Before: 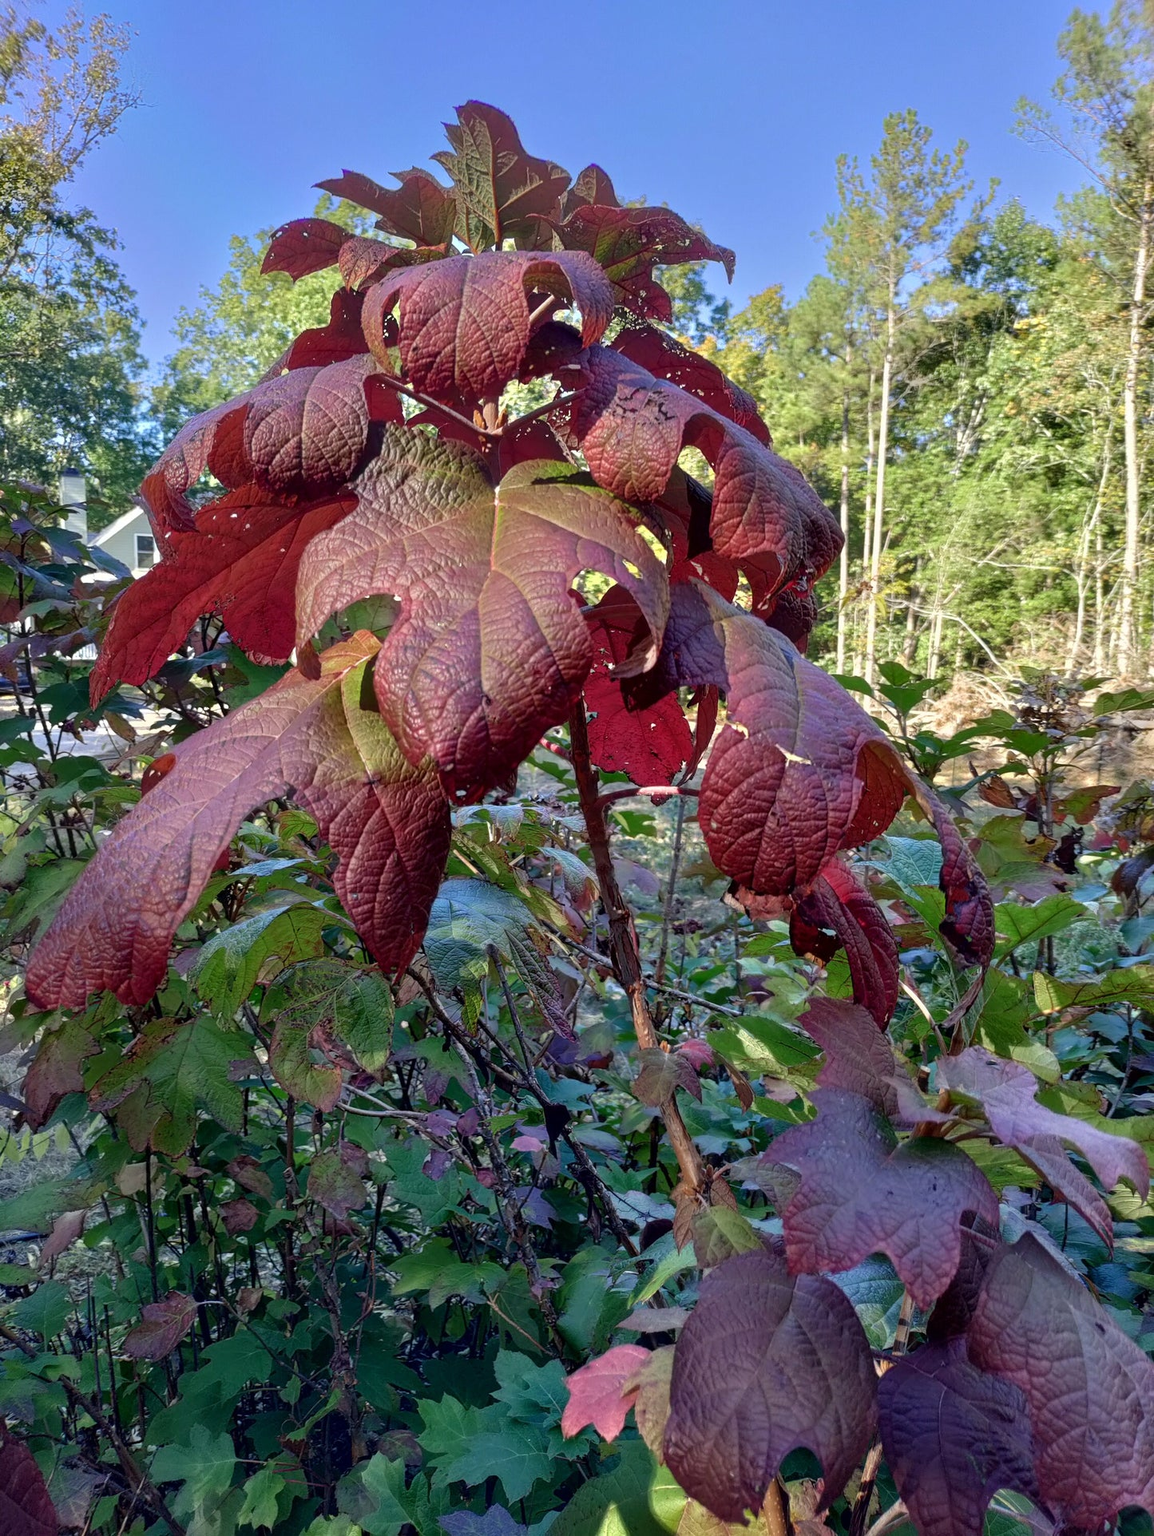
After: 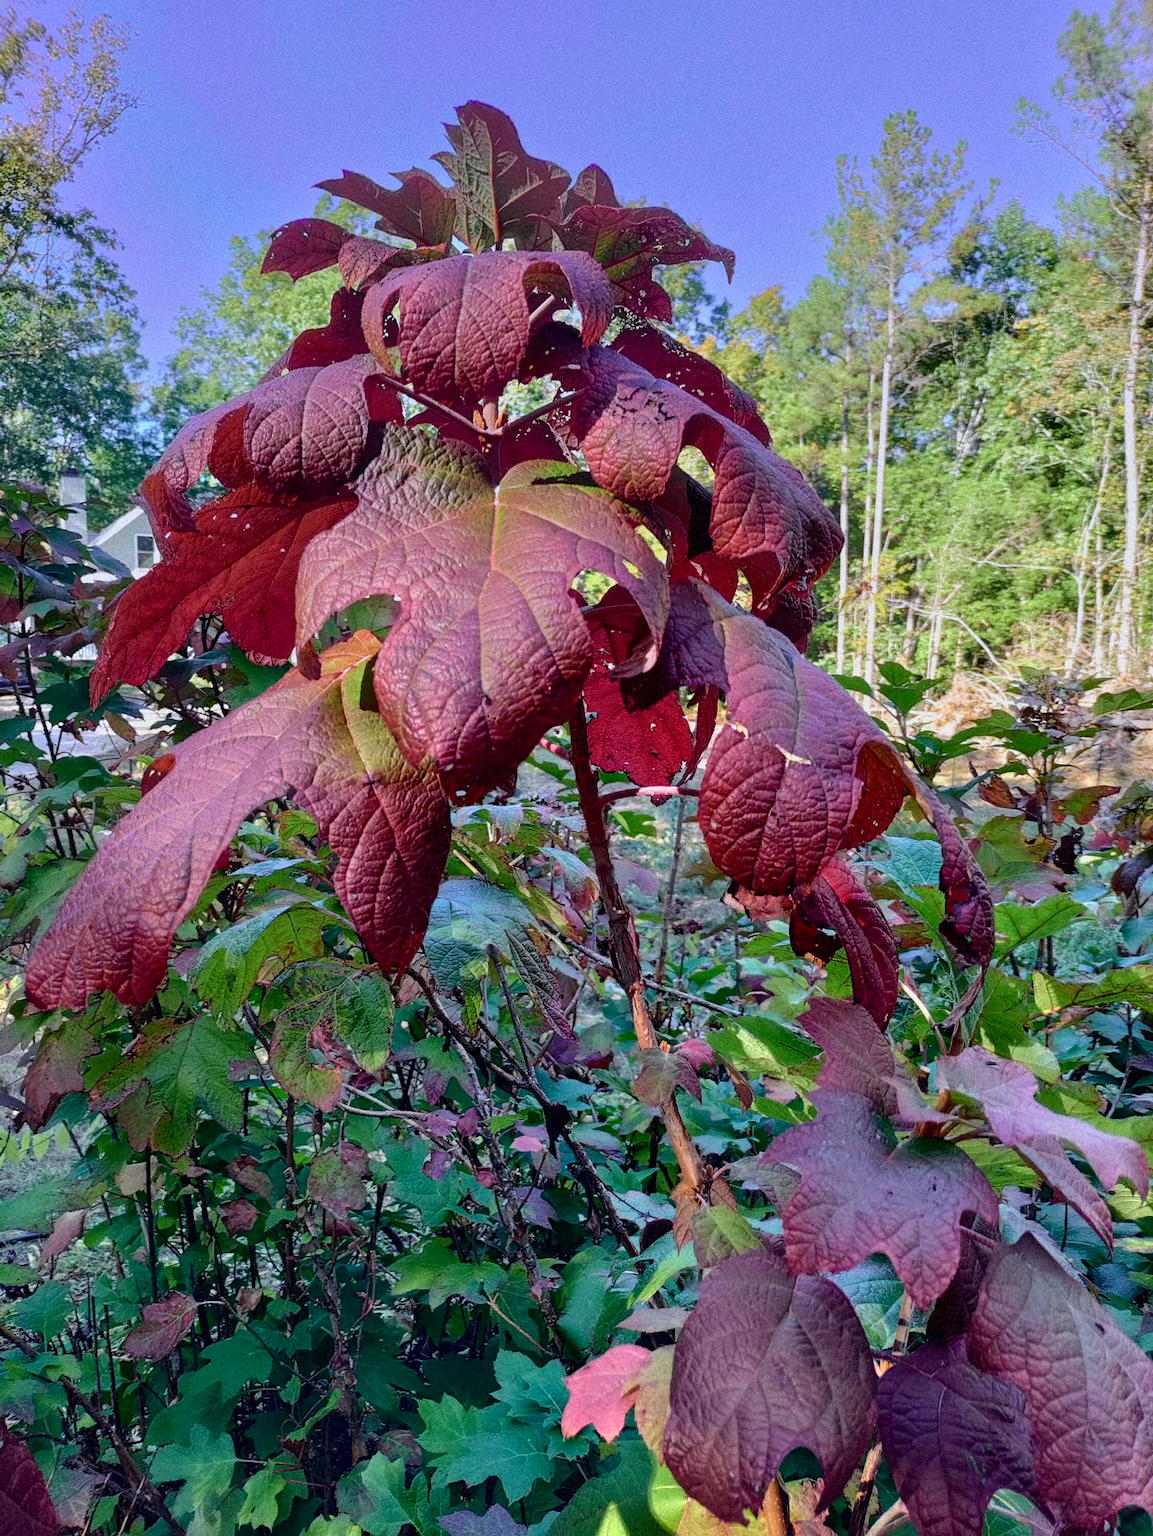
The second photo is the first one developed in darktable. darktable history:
grain: mid-tones bias 0%
tone curve: curves: ch0 [(0, 0) (0.051, 0.047) (0.102, 0.099) (0.228, 0.275) (0.432, 0.535) (0.695, 0.778) (0.908, 0.946) (1, 1)]; ch1 [(0, 0) (0.339, 0.298) (0.402, 0.363) (0.453, 0.421) (0.483, 0.469) (0.494, 0.493) (0.504, 0.501) (0.527, 0.538) (0.563, 0.595) (0.597, 0.632) (1, 1)]; ch2 [(0, 0) (0.48, 0.48) (0.504, 0.5) (0.539, 0.554) (0.59, 0.63) (0.642, 0.684) (0.824, 0.815) (1, 1)], color space Lab, independent channels, preserve colors none
graduated density: hue 238.83°, saturation 50%
